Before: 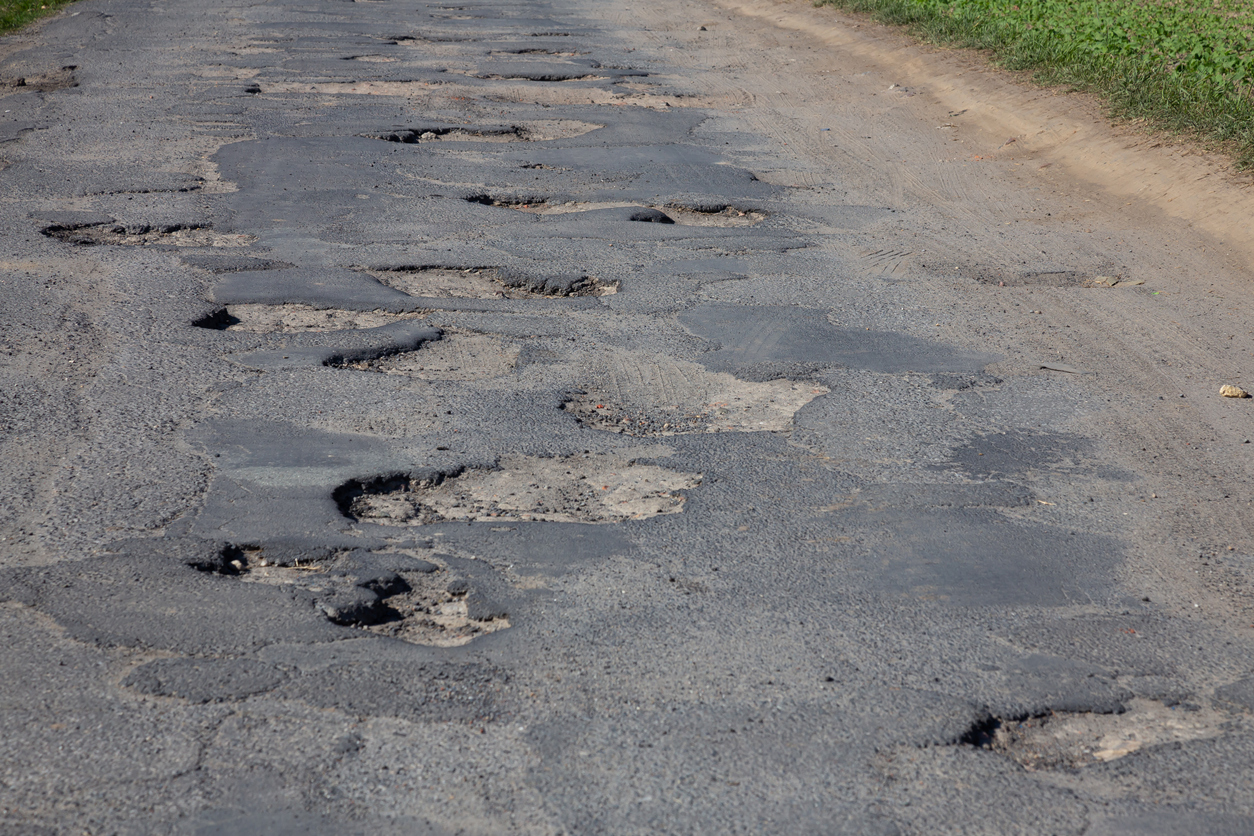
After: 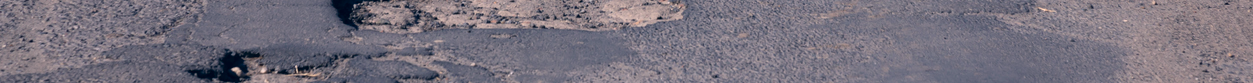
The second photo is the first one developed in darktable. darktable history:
color correction: highlights a* 14.46, highlights b* 5.85, shadows a* -5.53, shadows b* -15.24, saturation 0.85
crop and rotate: top 59.084%, bottom 30.916%
